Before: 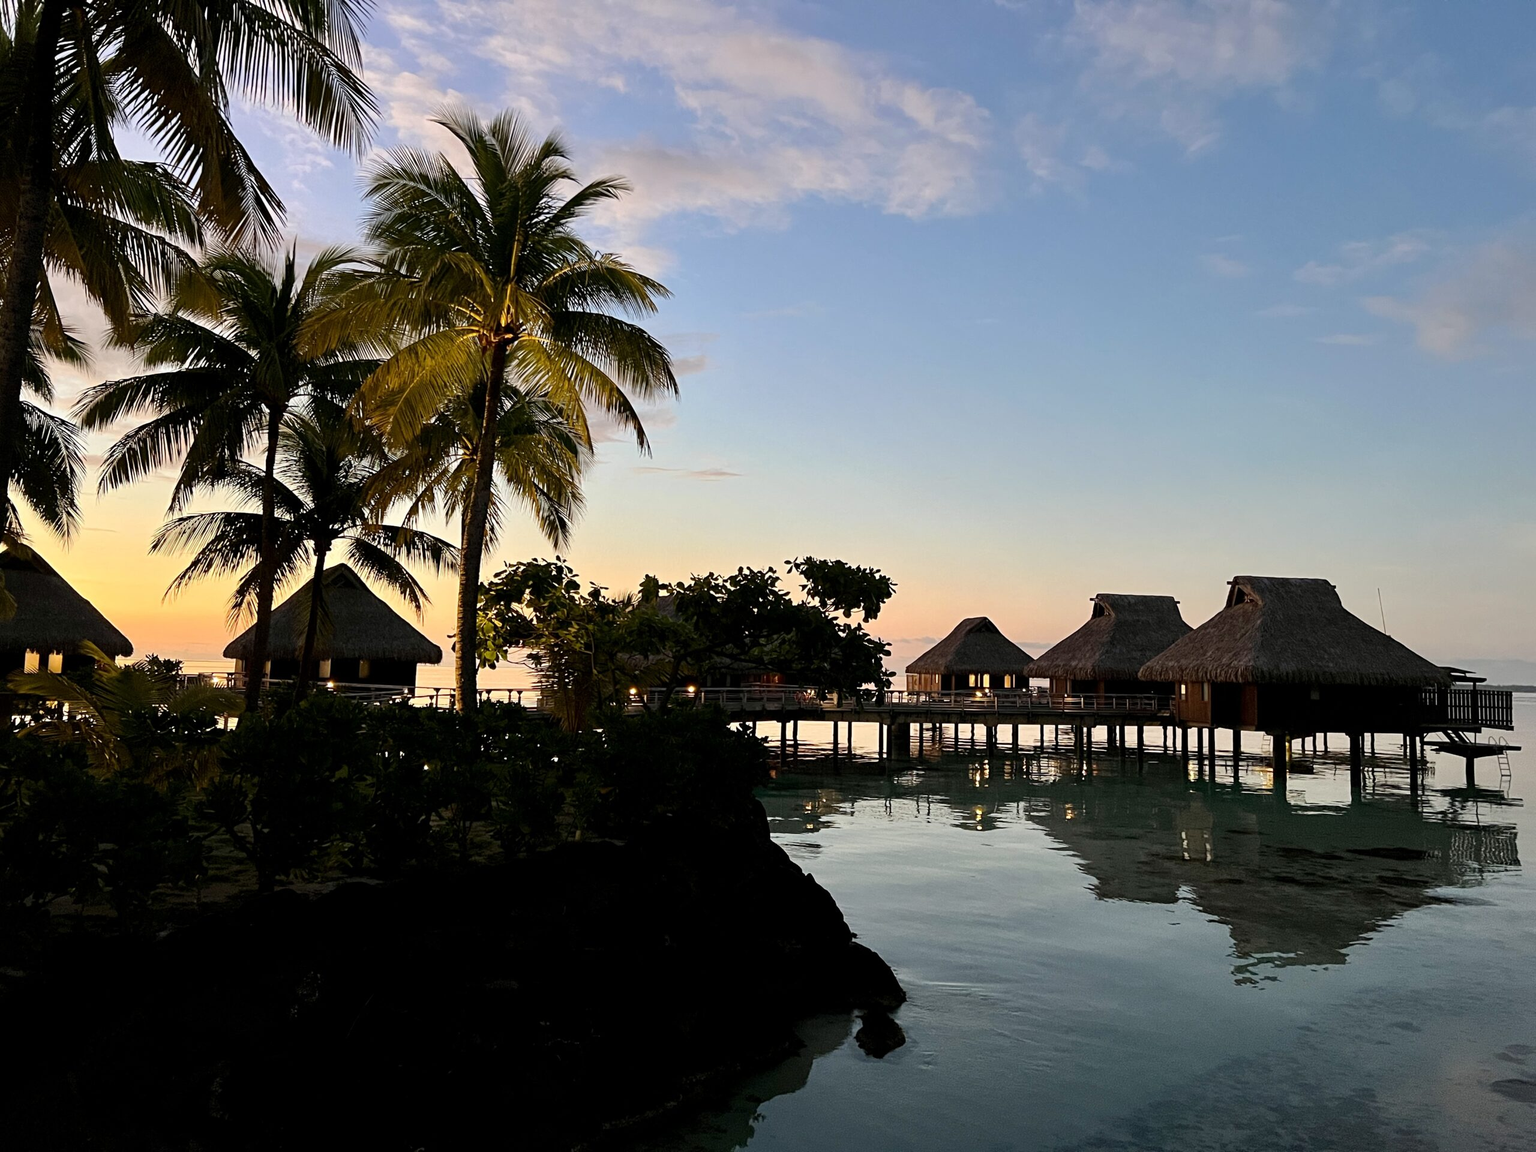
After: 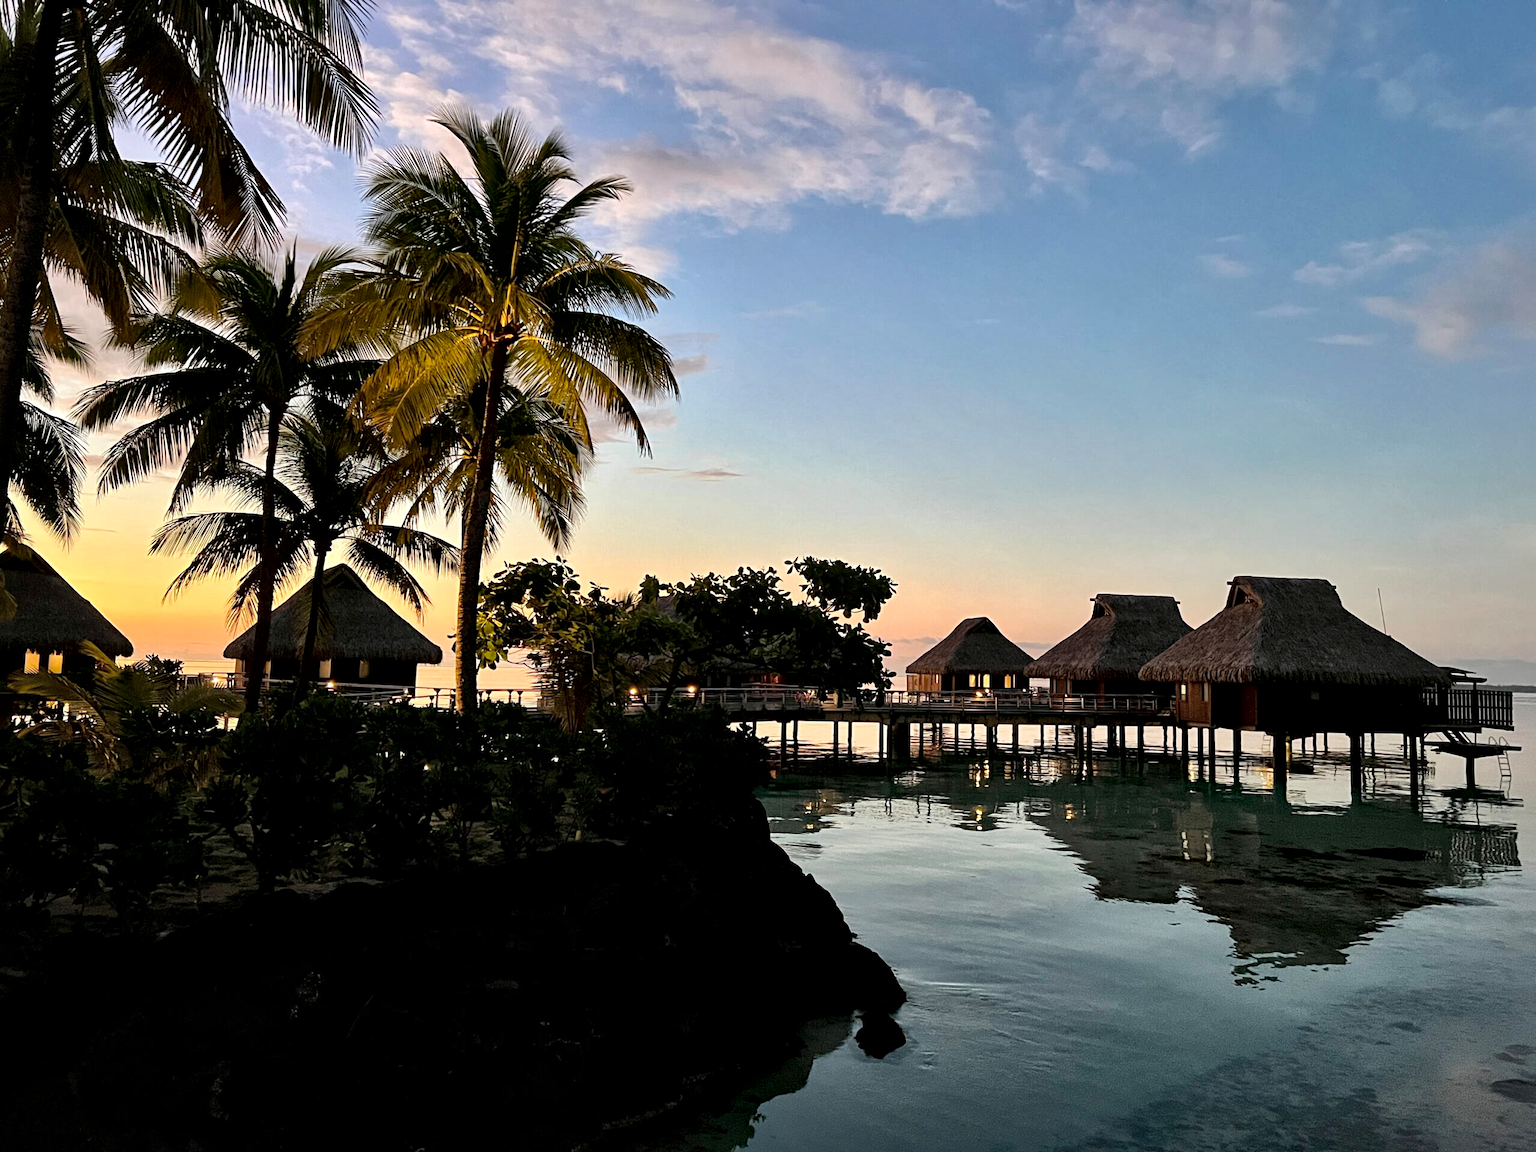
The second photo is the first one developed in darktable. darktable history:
local contrast: mode bilateral grid, contrast 70, coarseness 75, detail 180%, midtone range 0.2
